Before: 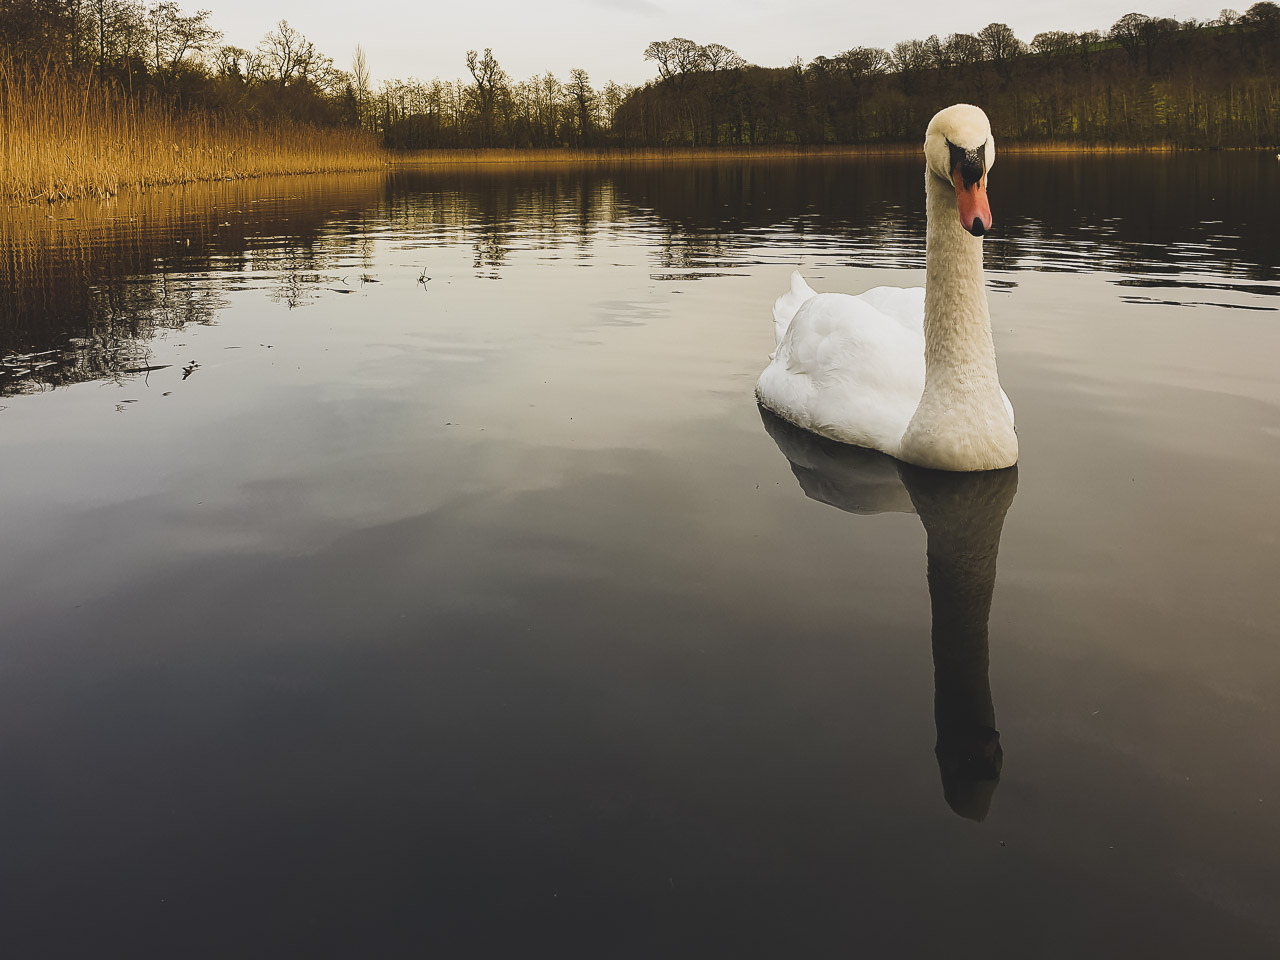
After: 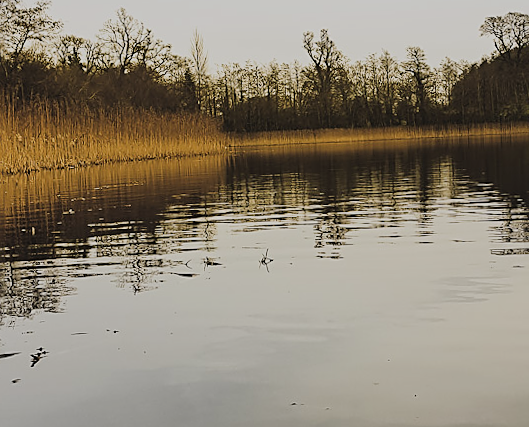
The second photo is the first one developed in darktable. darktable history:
crop and rotate: left 10.817%, top 0.062%, right 47.194%, bottom 53.626%
filmic rgb: black relative exposure -7.65 EV, white relative exposure 4.56 EV, hardness 3.61
rotate and perspective: rotation -1.32°, lens shift (horizontal) -0.031, crop left 0.015, crop right 0.985, crop top 0.047, crop bottom 0.982
contrast brightness saturation: saturation -0.04
sharpen: on, module defaults
